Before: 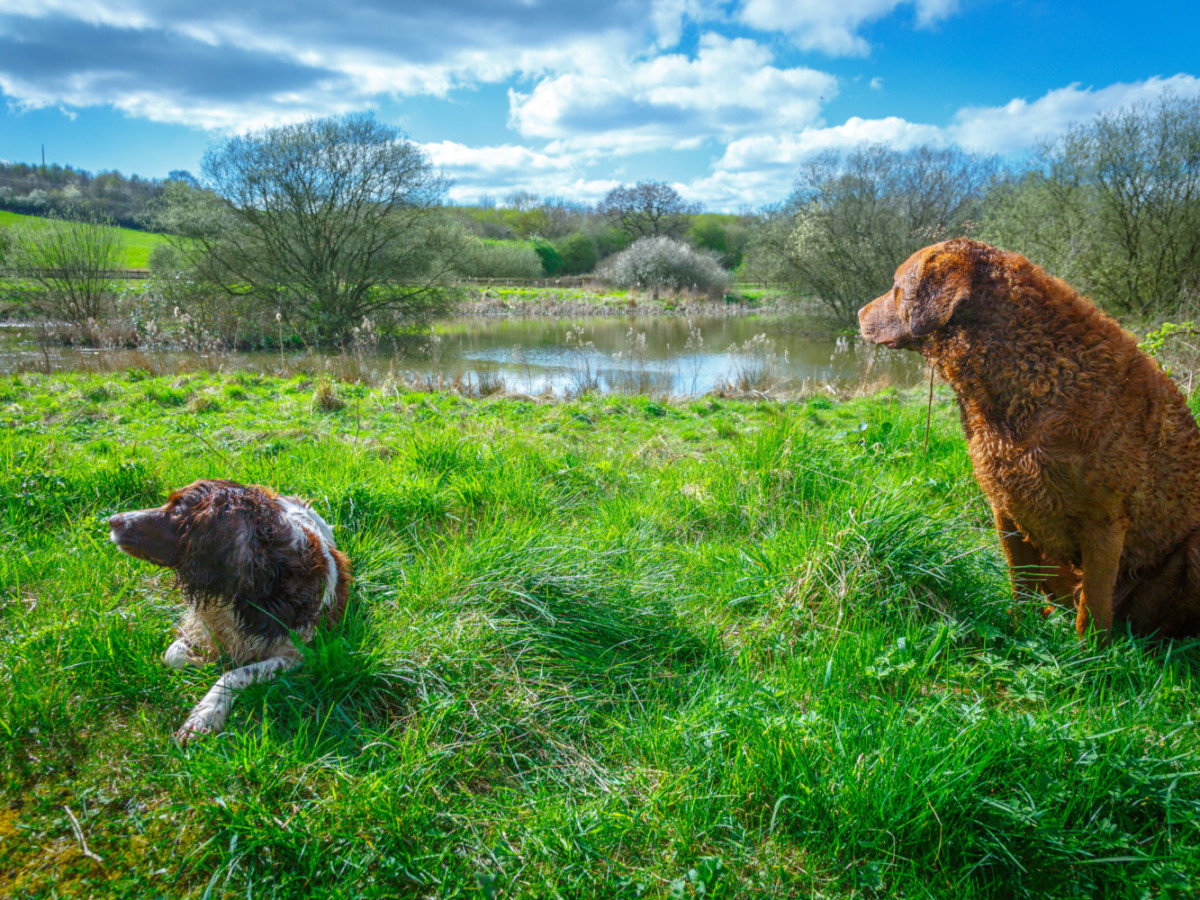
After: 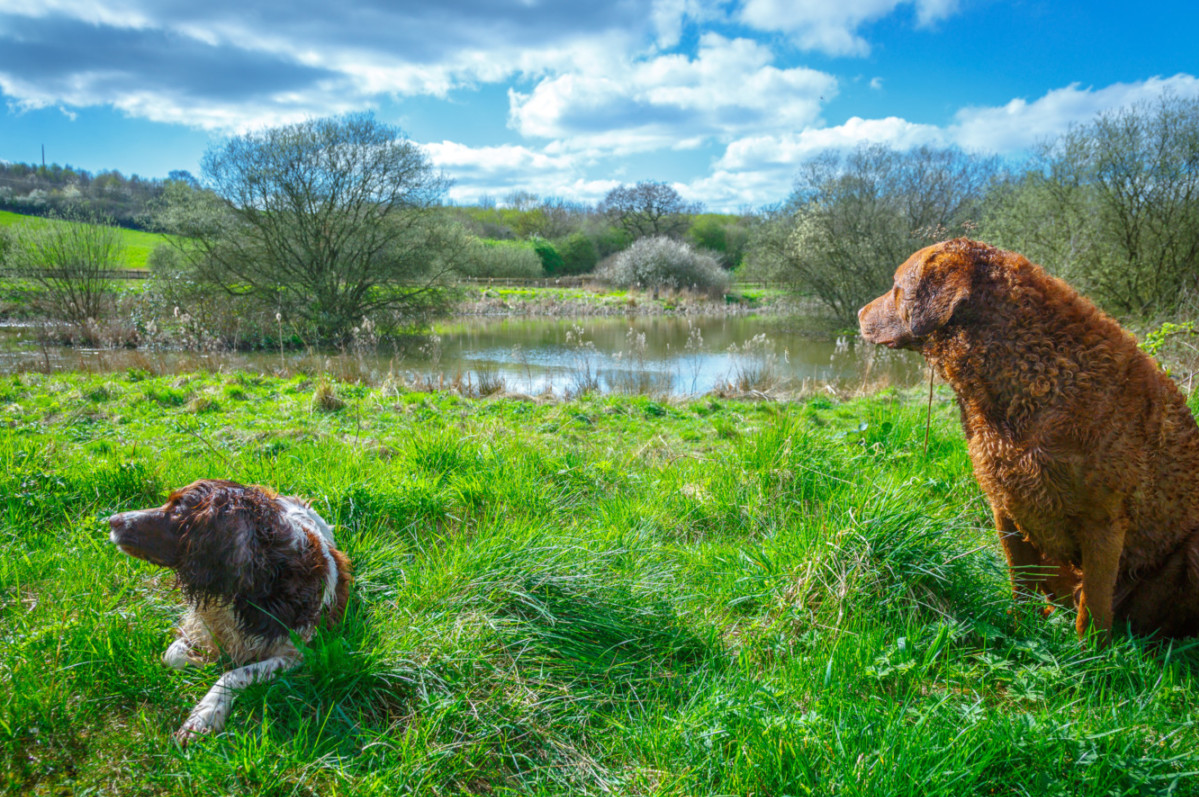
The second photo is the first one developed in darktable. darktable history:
crop and rotate: top 0%, bottom 11.42%
